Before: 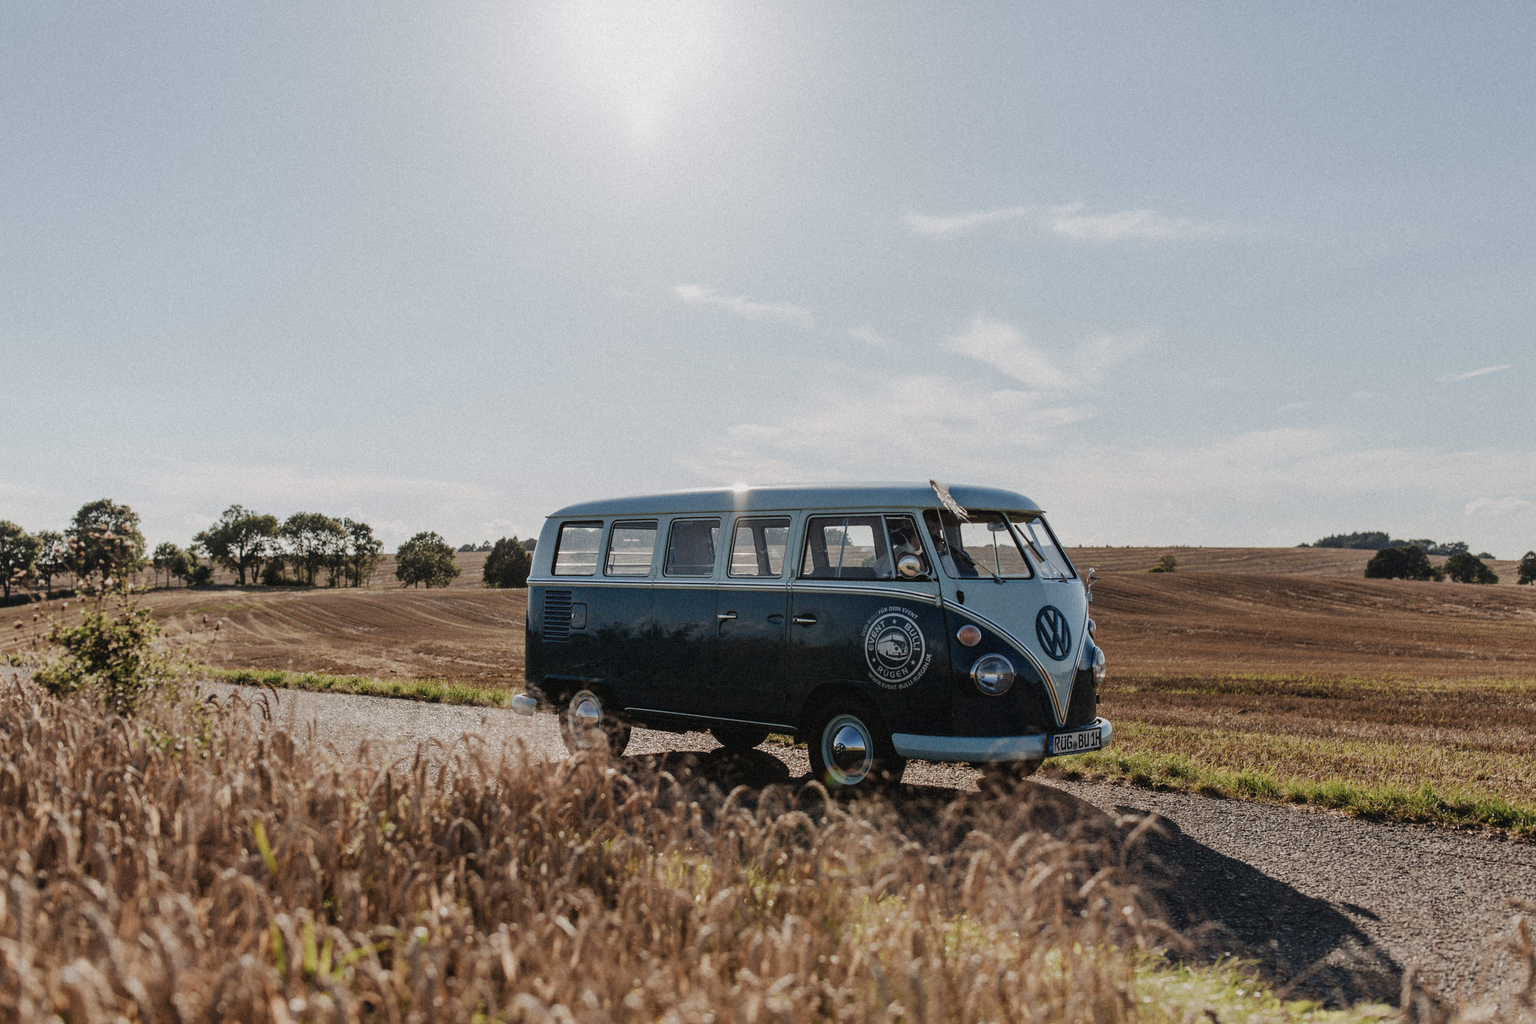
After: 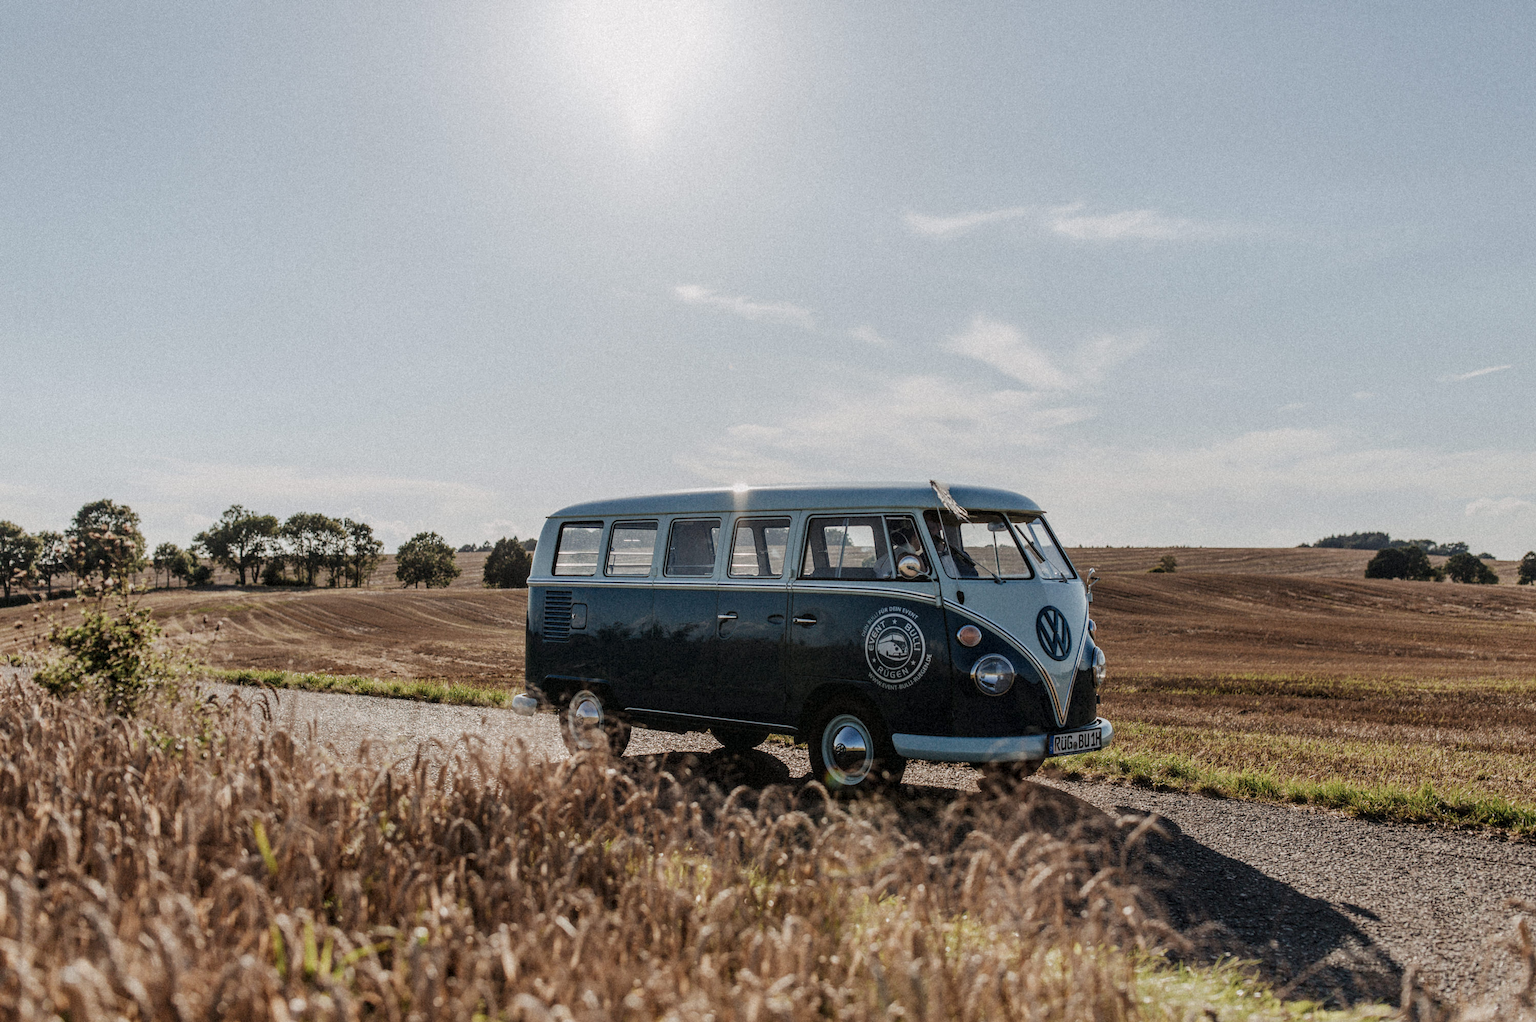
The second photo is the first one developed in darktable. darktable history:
crop: bottom 0.071%
local contrast: on, module defaults
